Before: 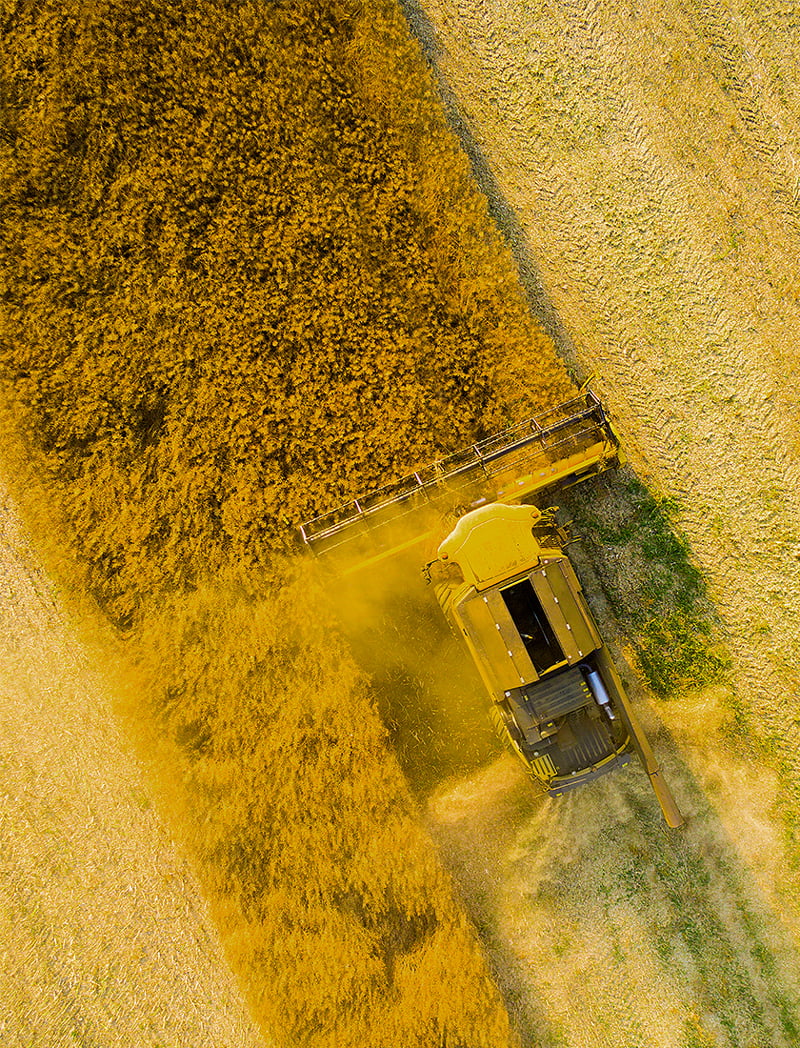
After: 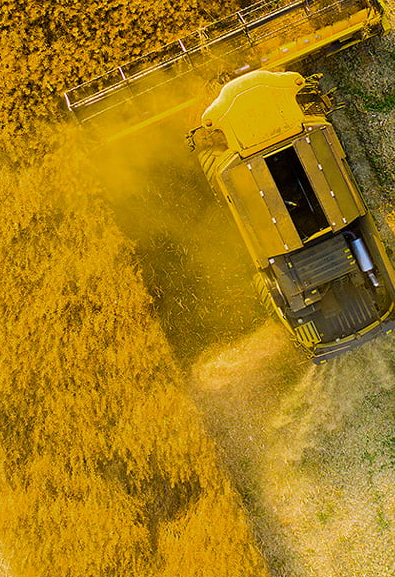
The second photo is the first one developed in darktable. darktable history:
crop: left 29.51%, top 41.367%, right 21.083%, bottom 3.509%
